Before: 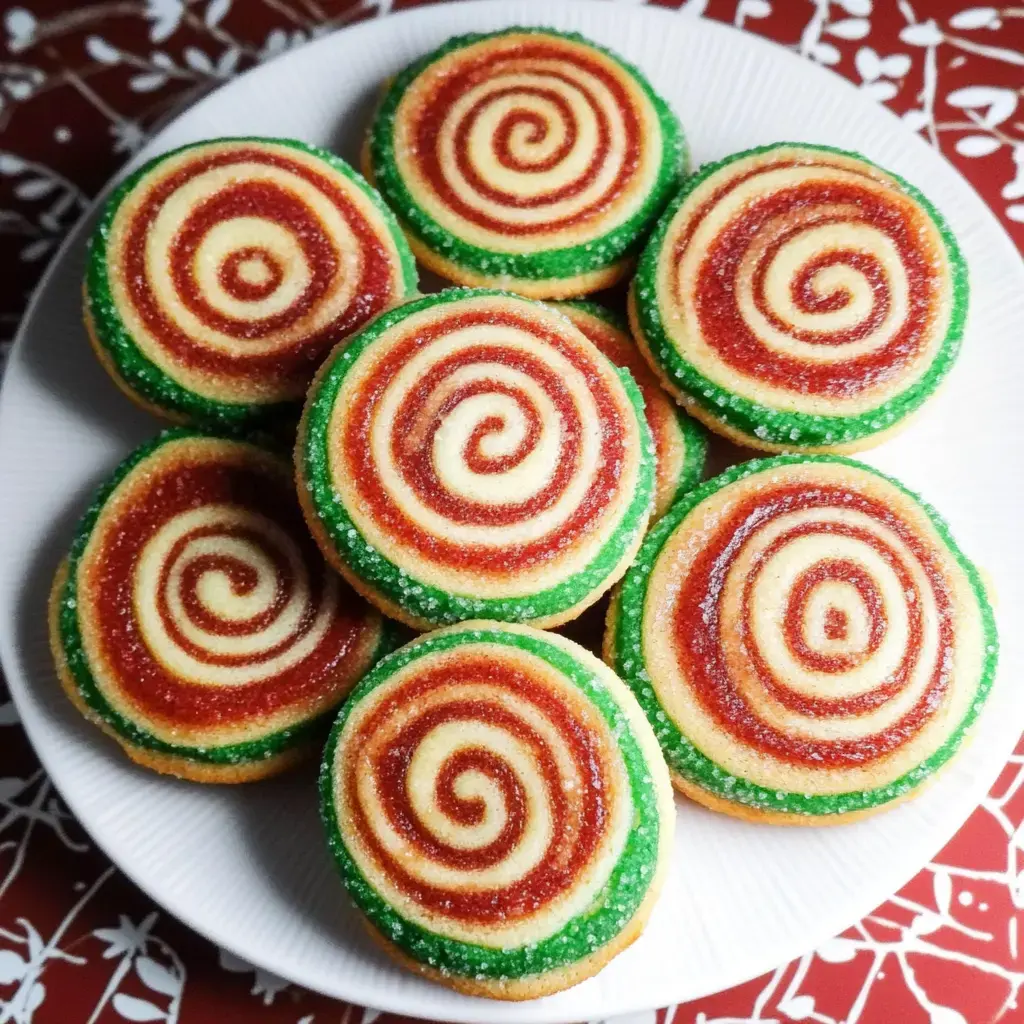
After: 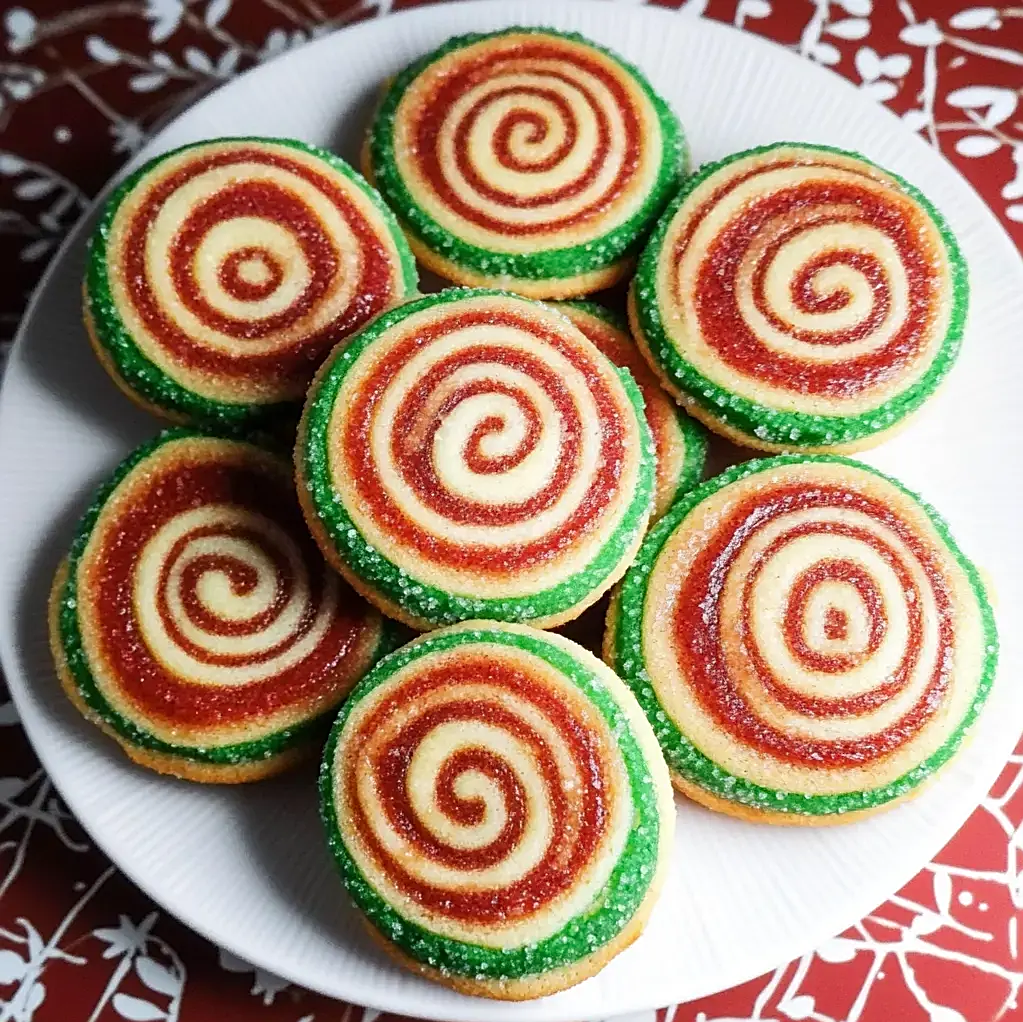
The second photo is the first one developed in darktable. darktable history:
crop: top 0.032%, bottom 0.118%
sharpen: on, module defaults
